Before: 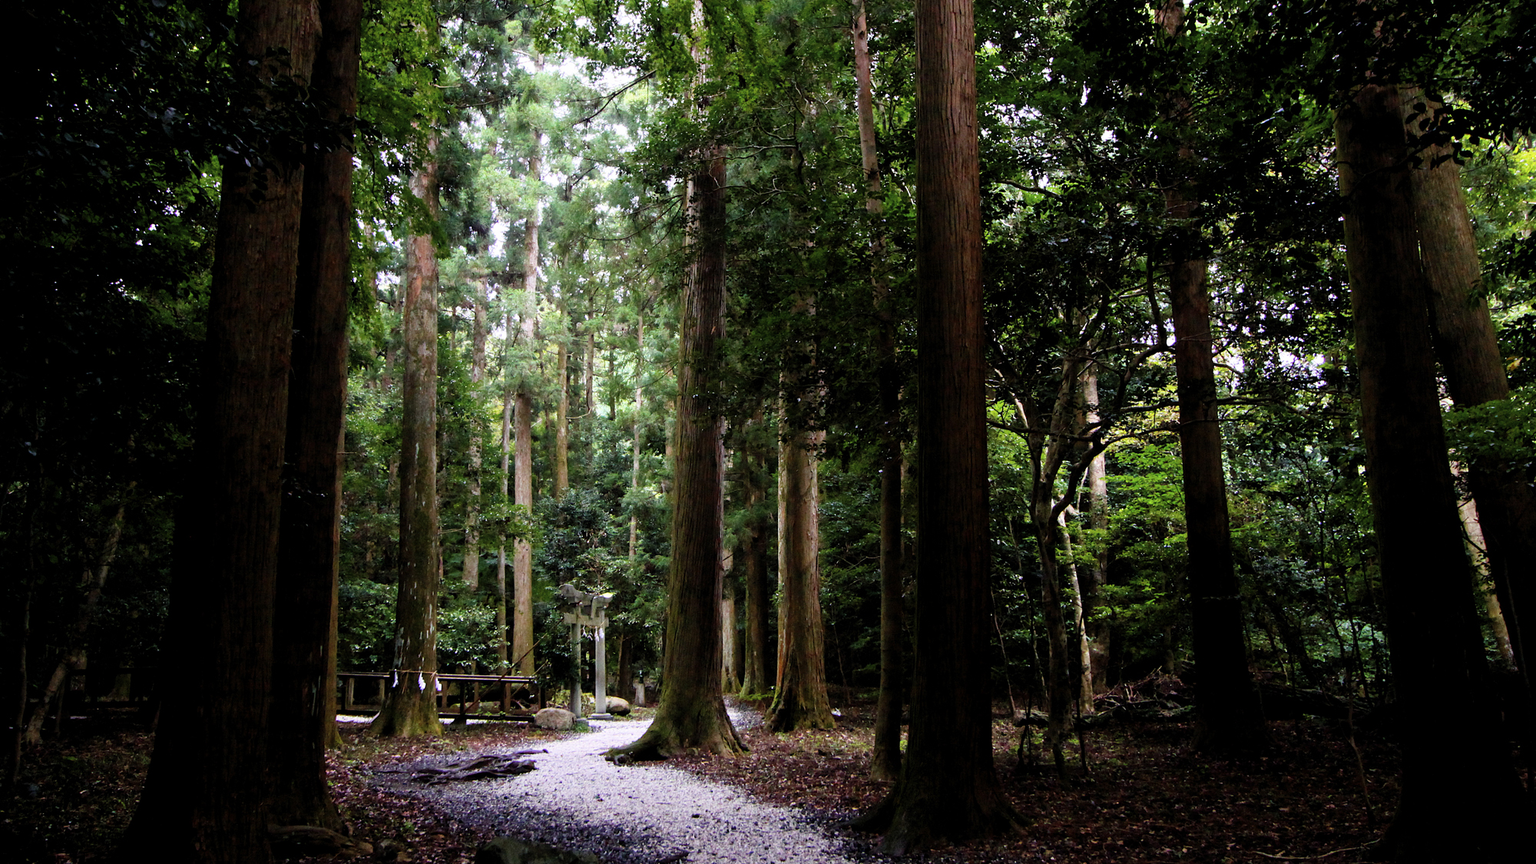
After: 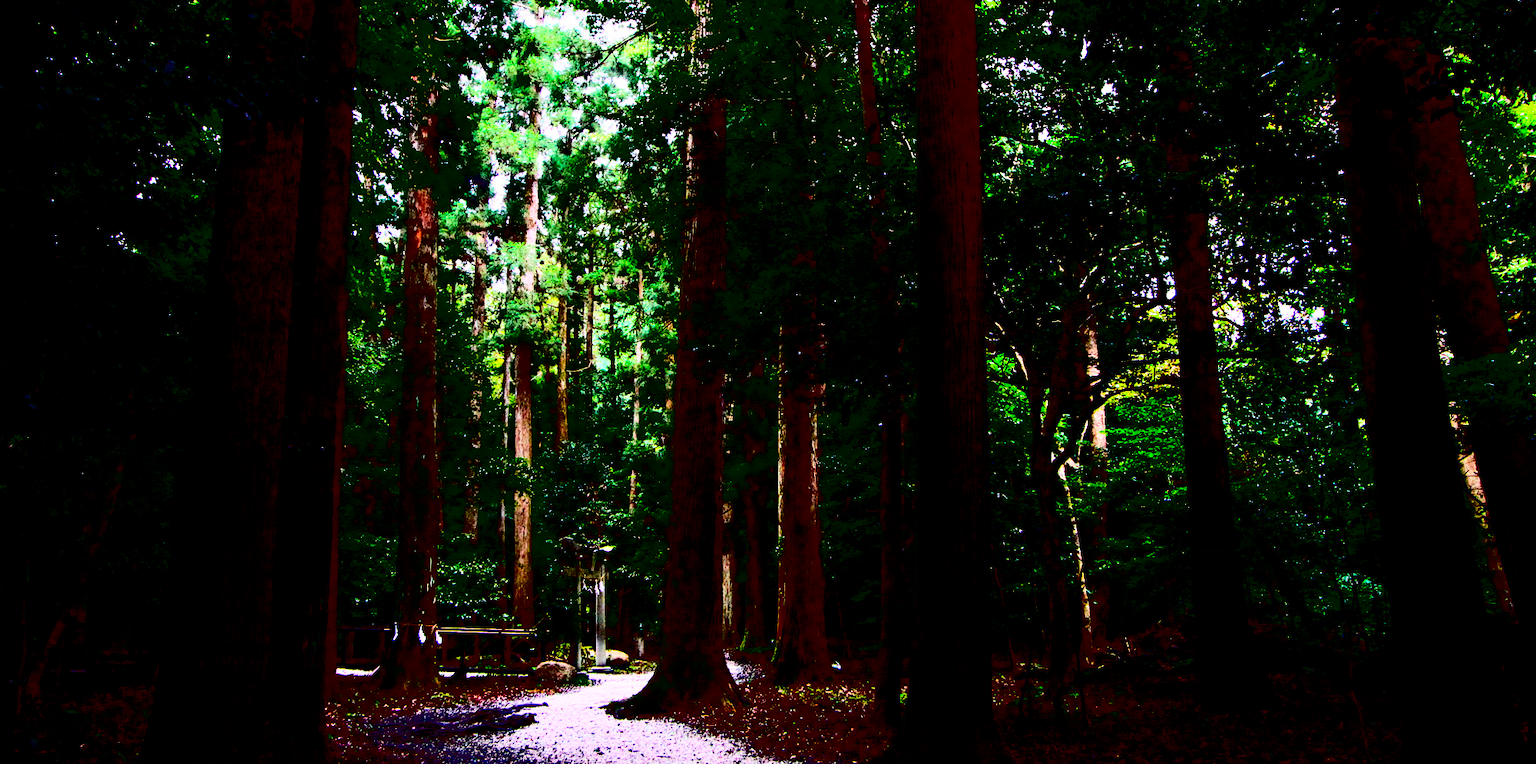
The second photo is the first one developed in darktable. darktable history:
contrast brightness saturation: contrast 0.759, brightness -0.984, saturation 0.992
crop and rotate: top 5.435%, bottom 5.954%
color balance rgb: perceptual saturation grading › global saturation 14.617%
